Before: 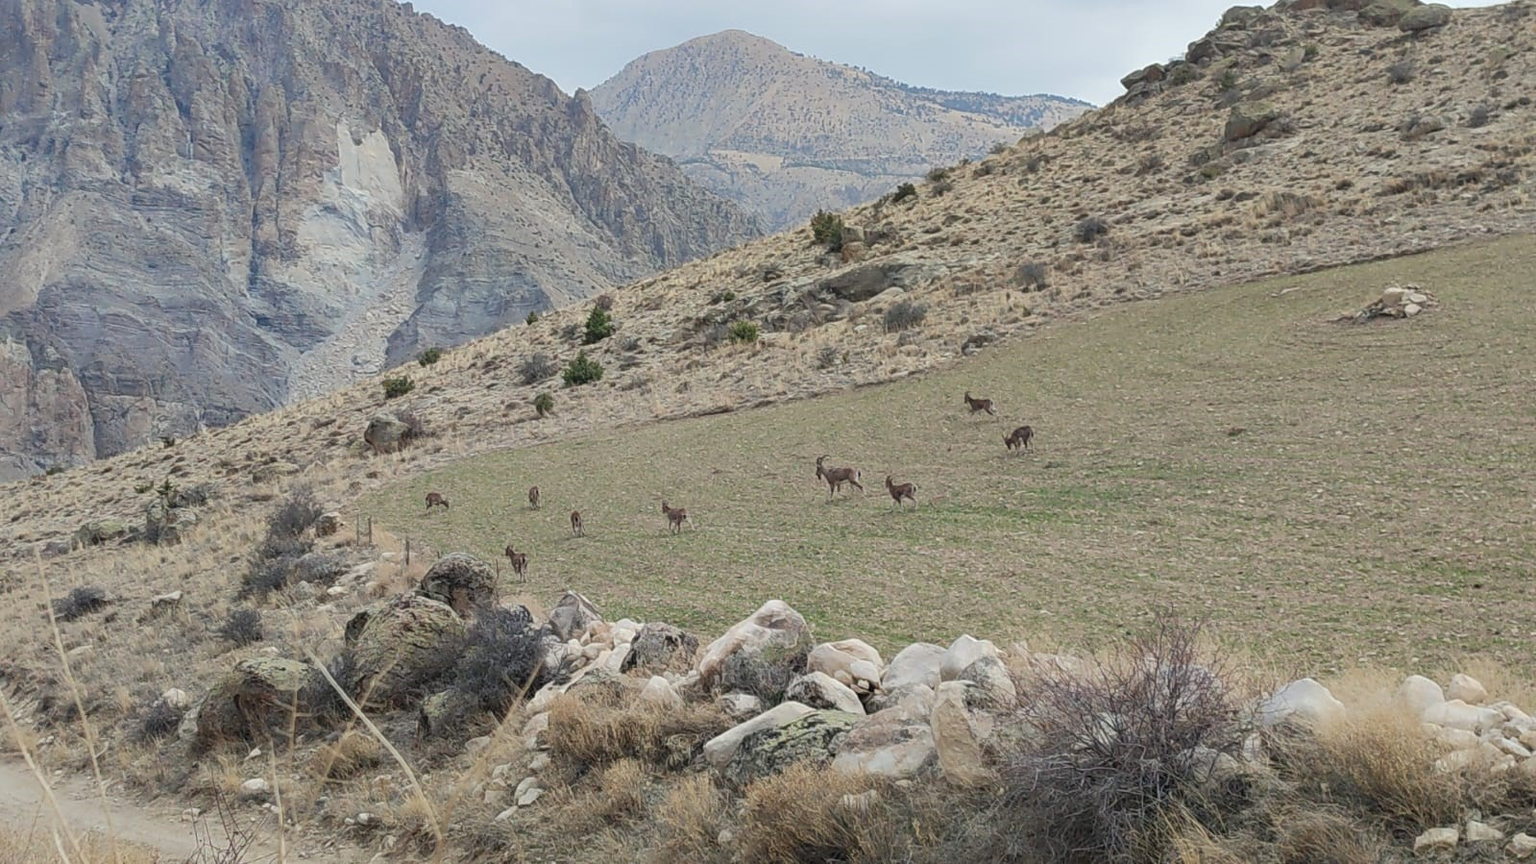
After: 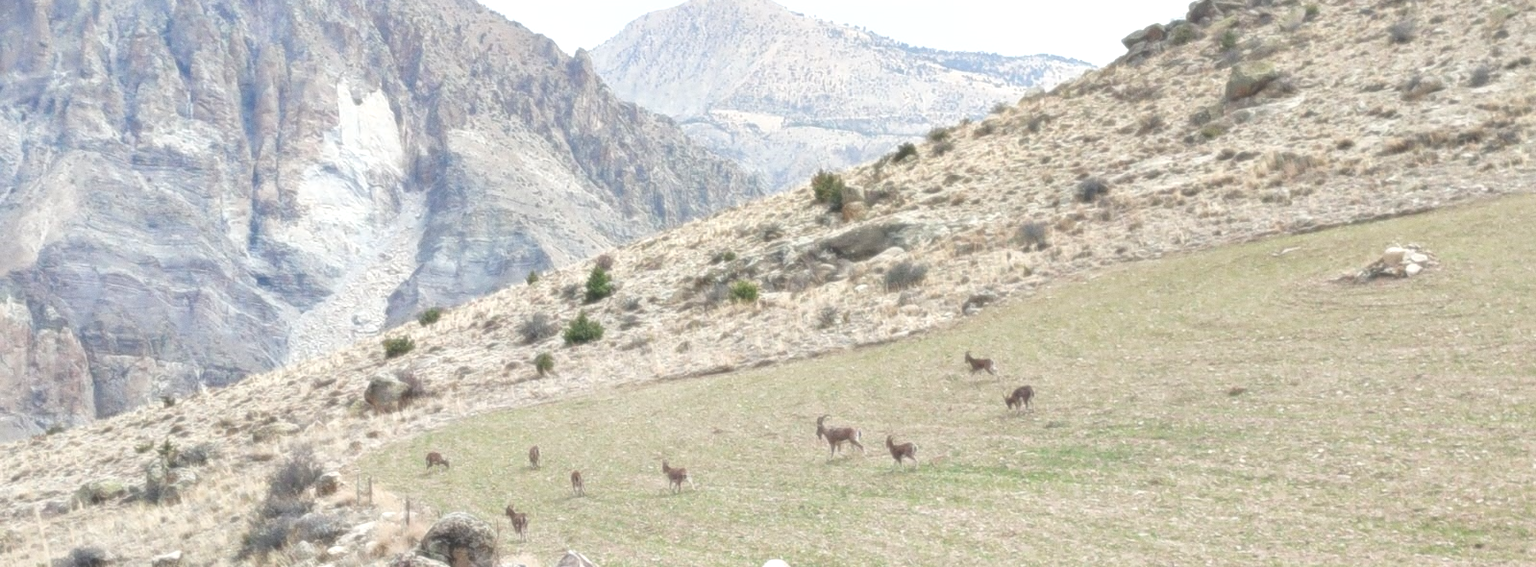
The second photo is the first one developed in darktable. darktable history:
soften: size 8.67%, mix 49%
grain: coarseness 0.09 ISO
exposure: exposure 1 EV, compensate highlight preservation false
shadows and highlights: shadows 25, highlights -25
crop and rotate: top 4.848%, bottom 29.503%
